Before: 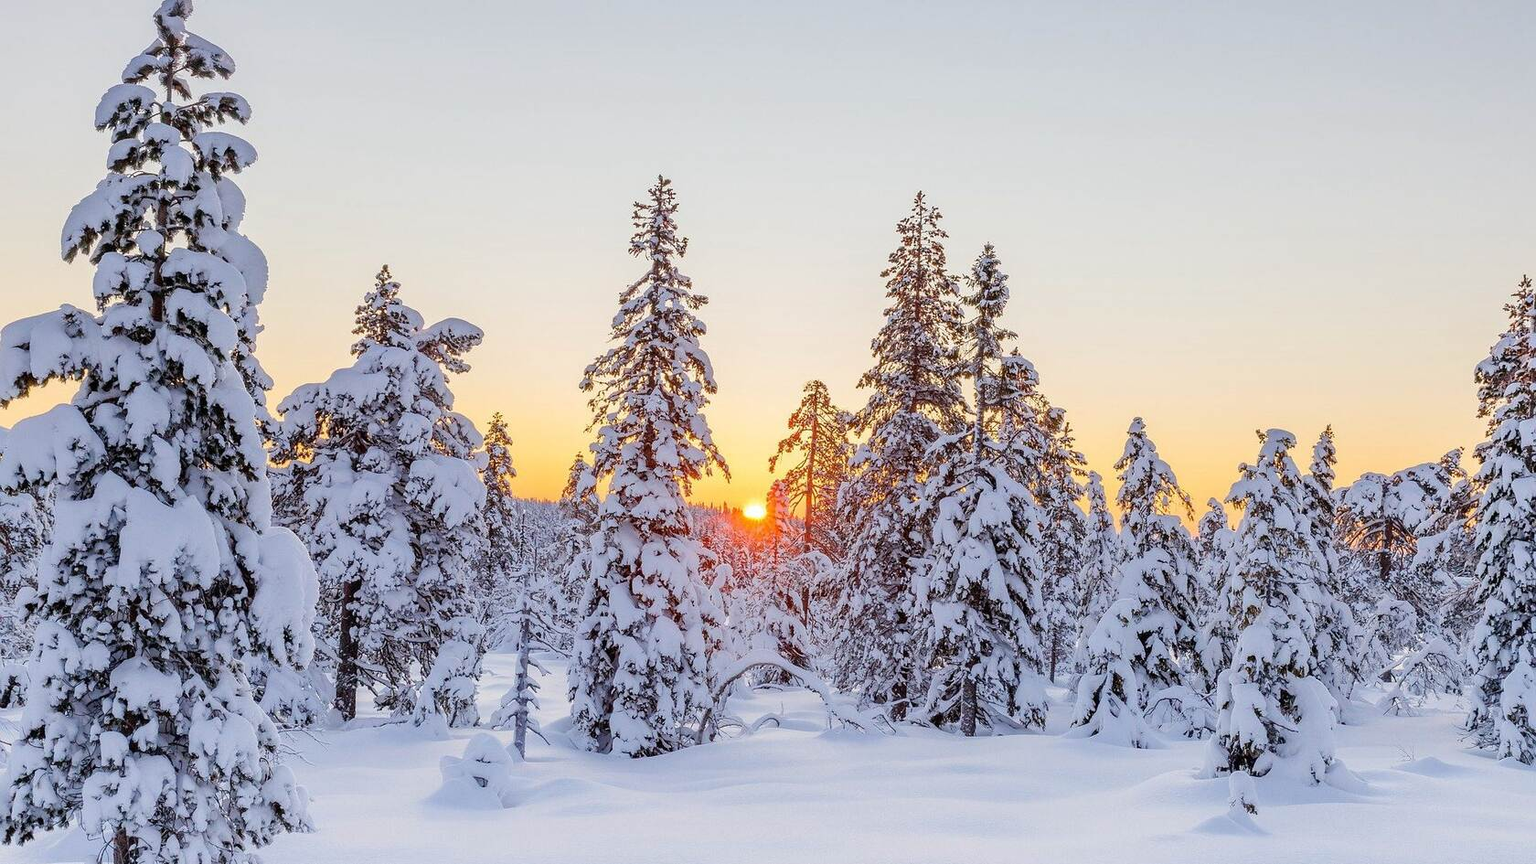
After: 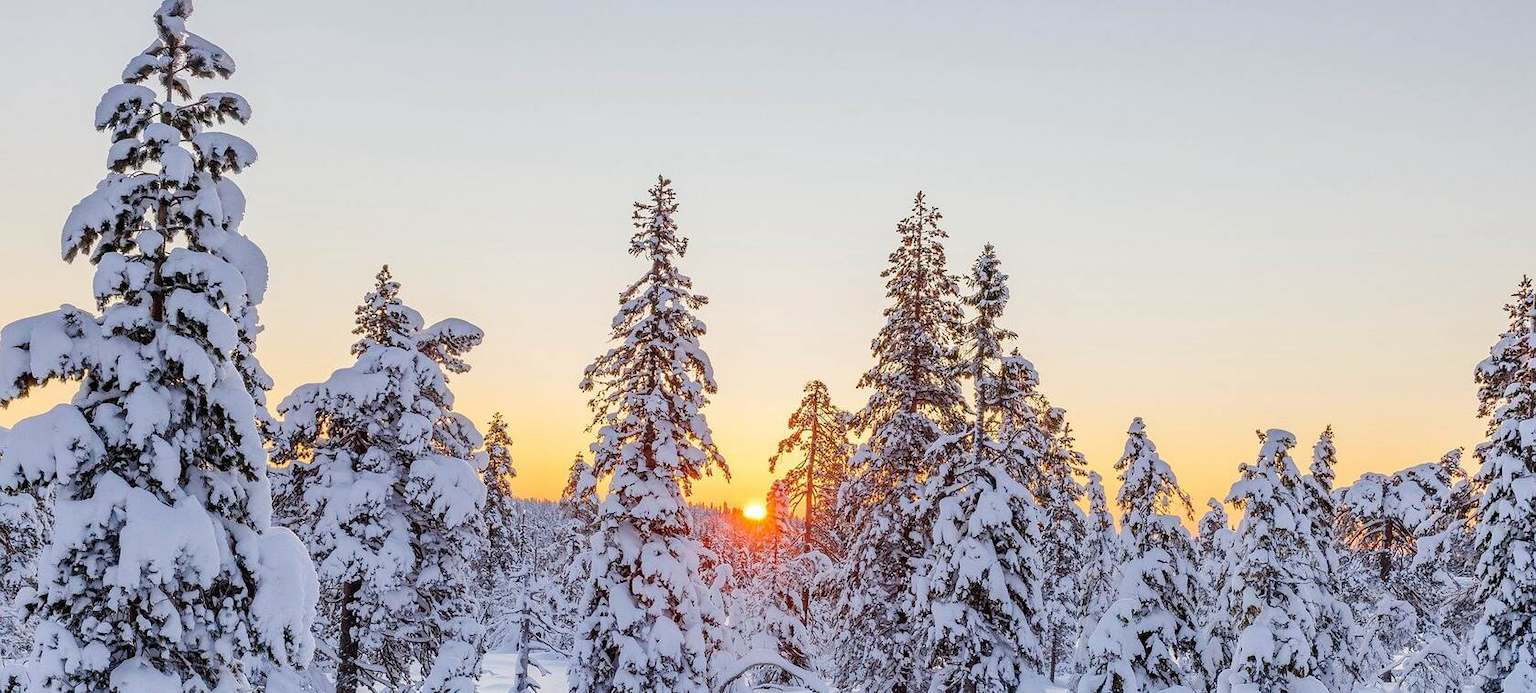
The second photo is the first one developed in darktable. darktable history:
crop: bottom 19.658%
